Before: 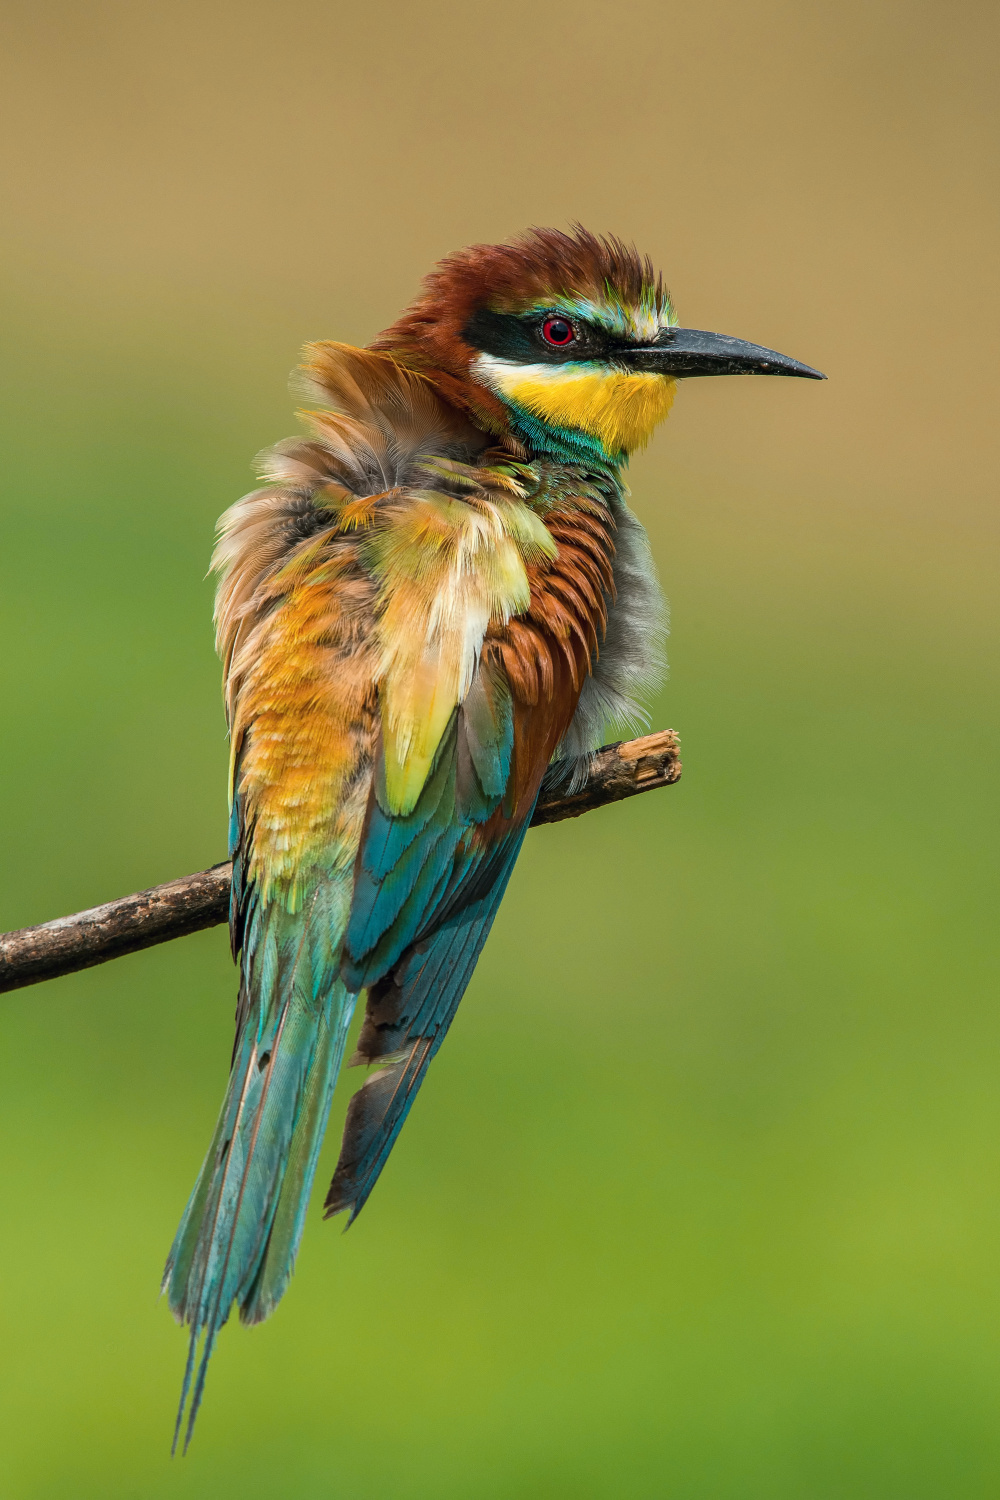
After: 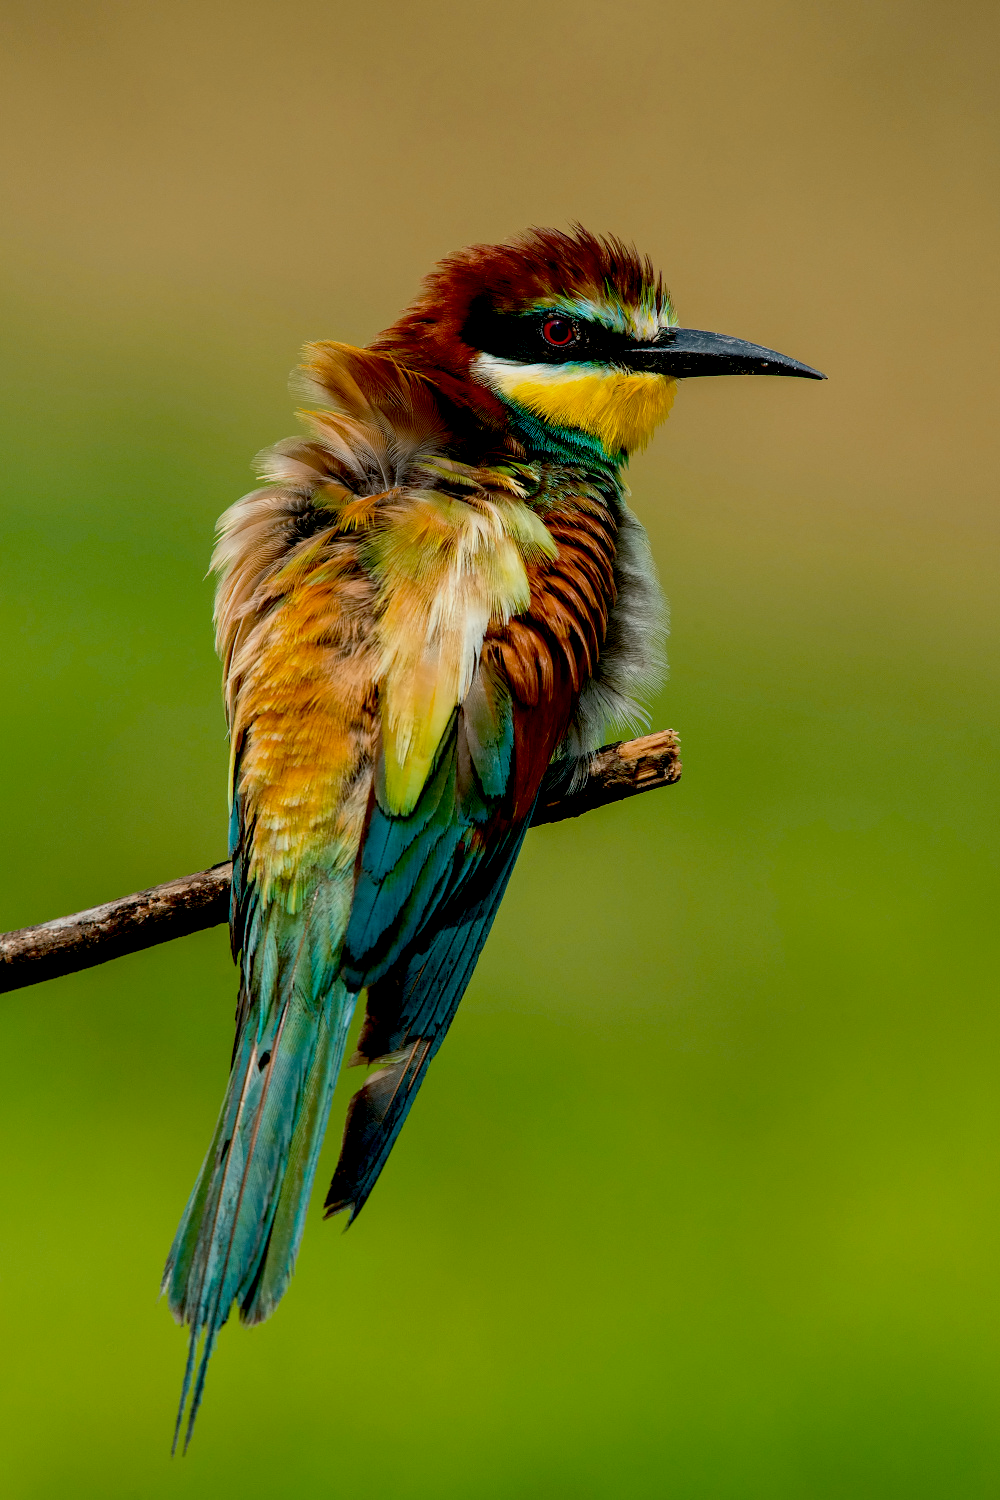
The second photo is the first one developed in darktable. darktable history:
exposure: black level correction 0.045, exposure -0.228 EV, compensate exposure bias true, compensate highlight preservation false
